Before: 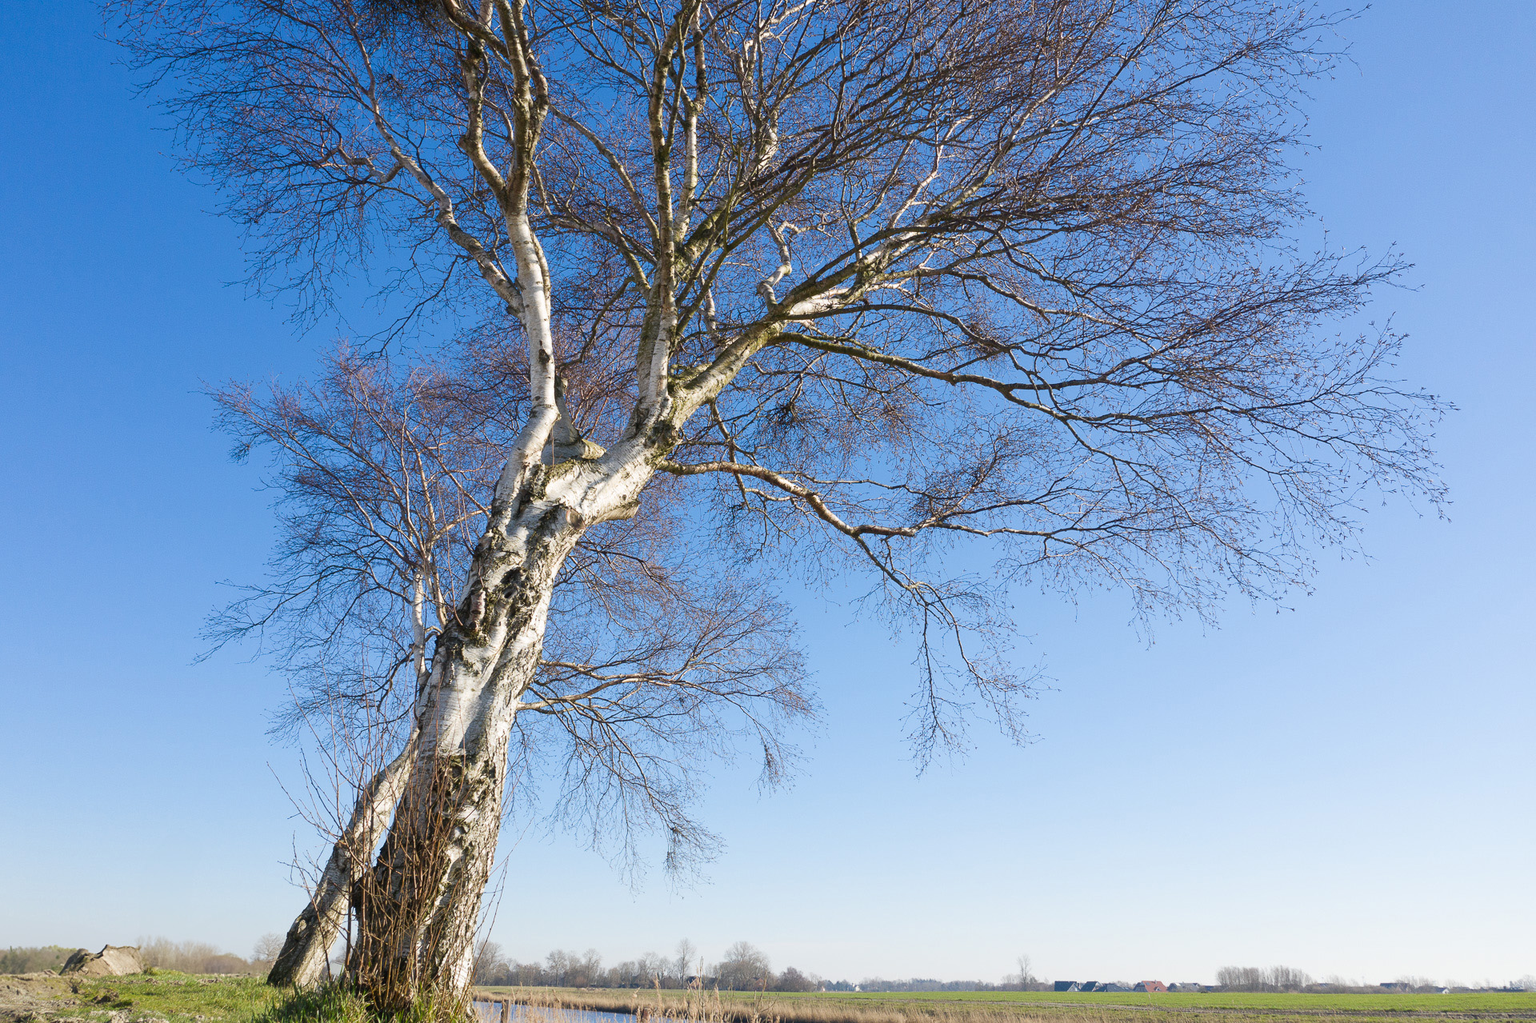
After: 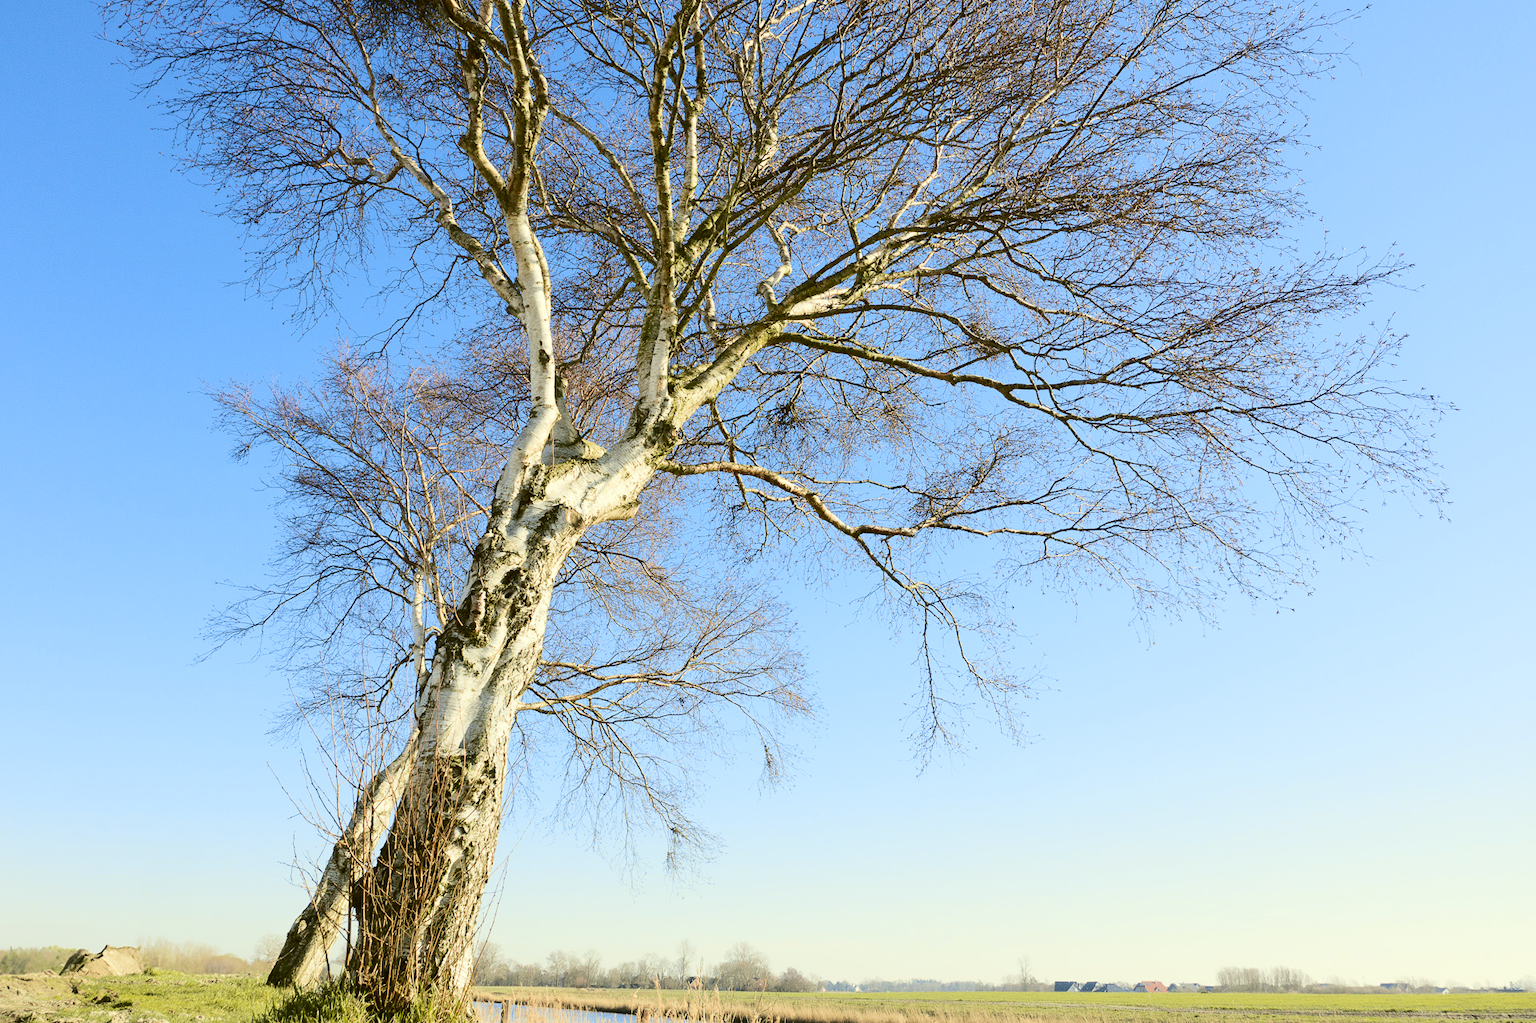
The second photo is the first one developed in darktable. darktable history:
color correction: highlights a* -1.39, highlights b* 10.07, shadows a* 0.509, shadows b* 19.14
tone curve: curves: ch0 [(0, 0) (0.21, 0.21) (0.43, 0.586) (0.65, 0.793) (1, 1)]; ch1 [(0, 0) (0.382, 0.447) (0.492, 0.484) (0.544, 0.547) (0.583, 0.578) (0.599, 0.595) (0.67, 0.673) (1, 1)]; ch2 [(0, 0) (0.411, 0.382) (0.492, 0.5) (0.531, 0.534) (0.56, 0.573) (0.599, 0.602) (0.696, 0.693) (1, 1)], color space Lab, independent channels, preserve colors none
